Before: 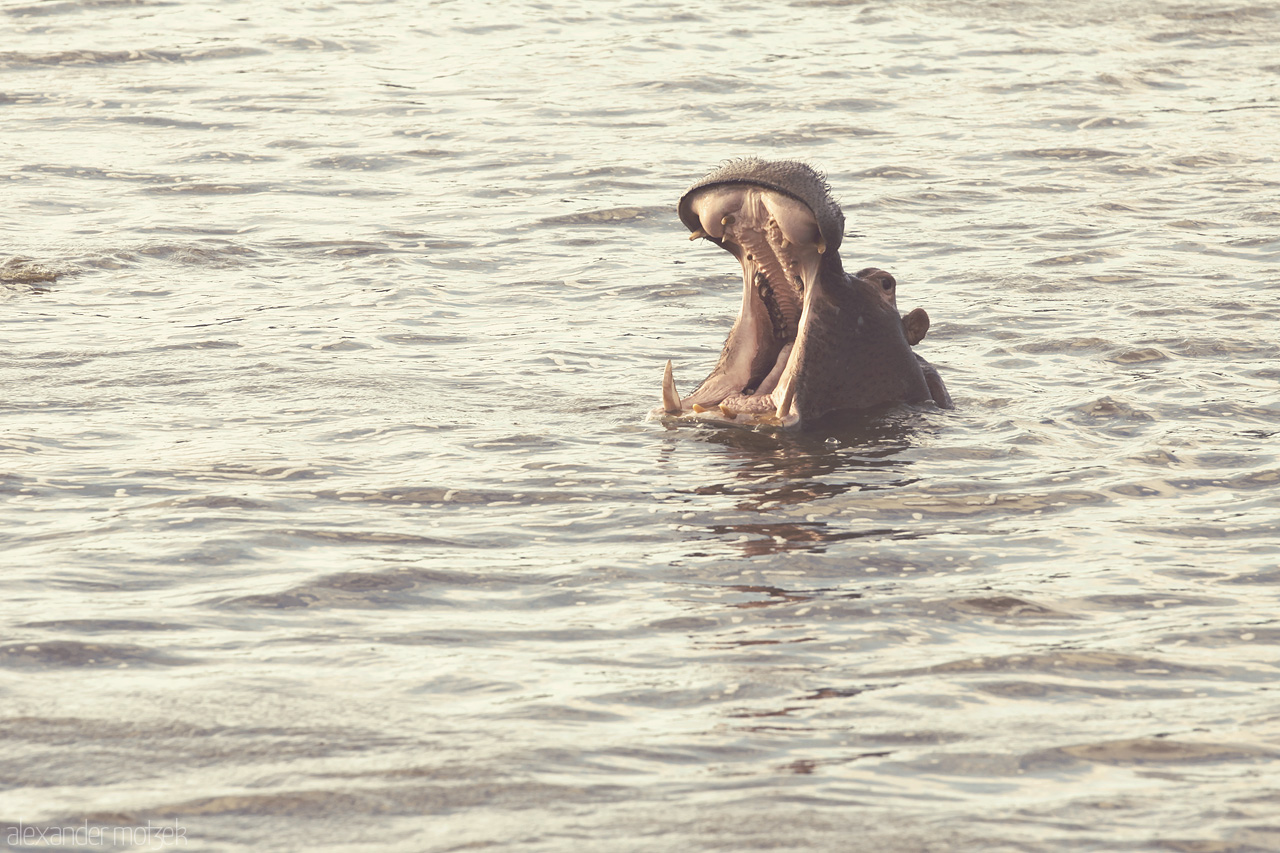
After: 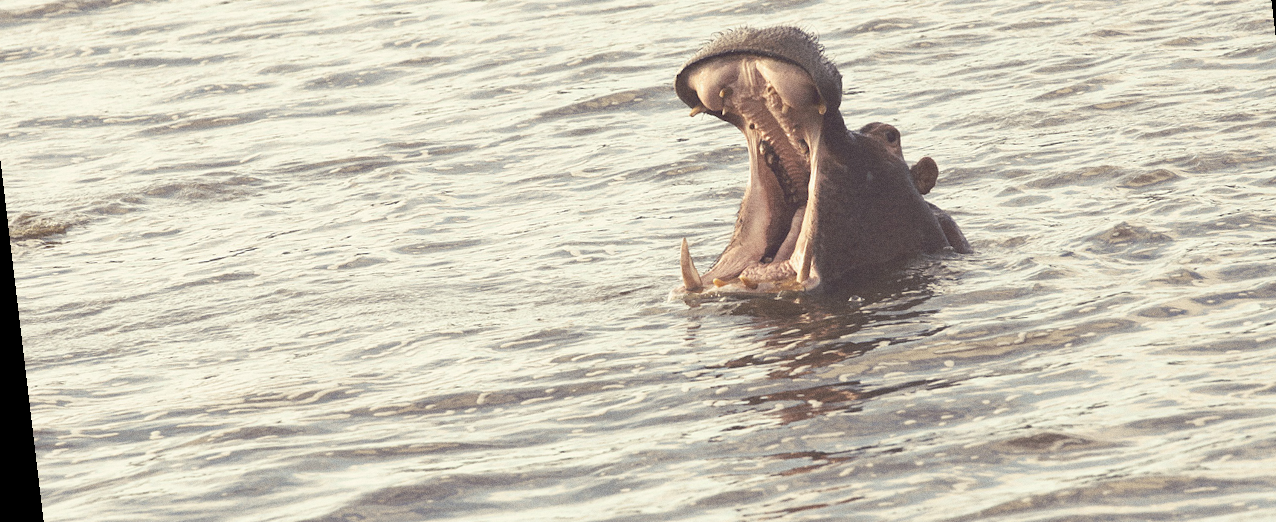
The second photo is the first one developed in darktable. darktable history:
rotate and perspective: rotation -6.83°, automatic cropping off
grain: on, module defaults
crop: left 1.744%, top 19.225%, right 5.069%, bottom 28.357%
